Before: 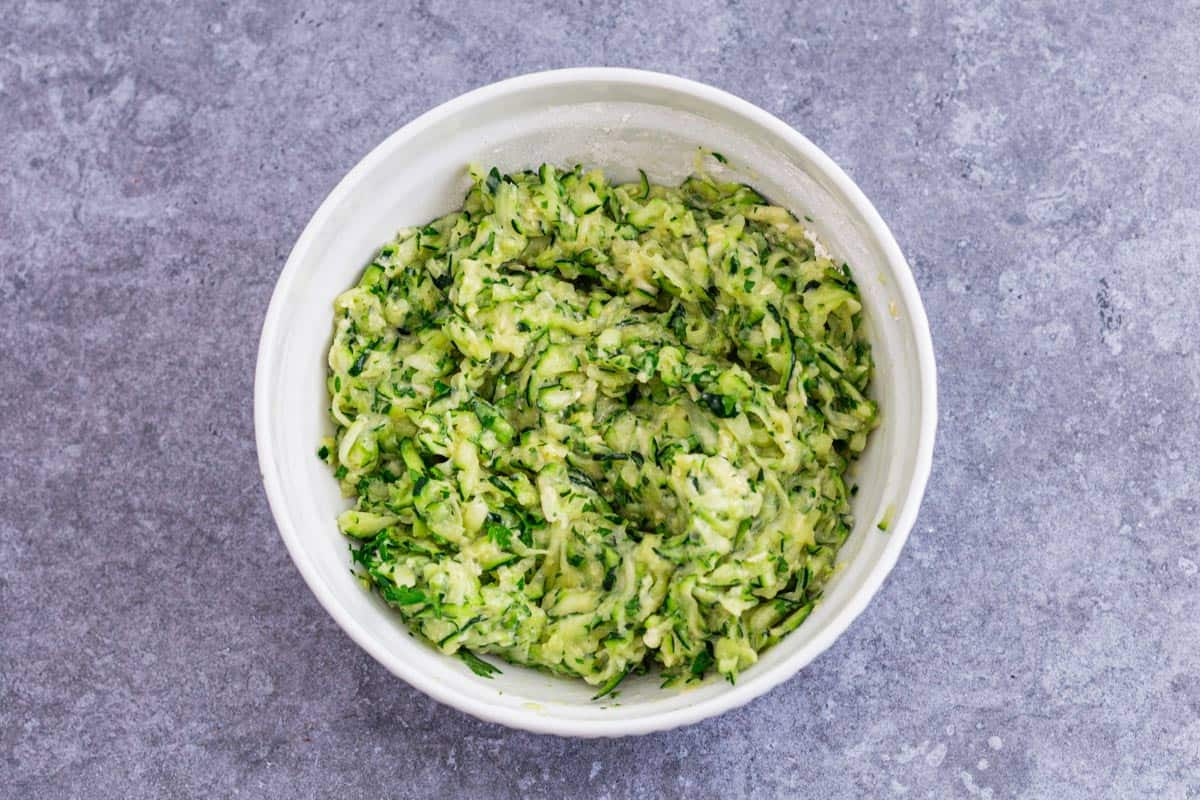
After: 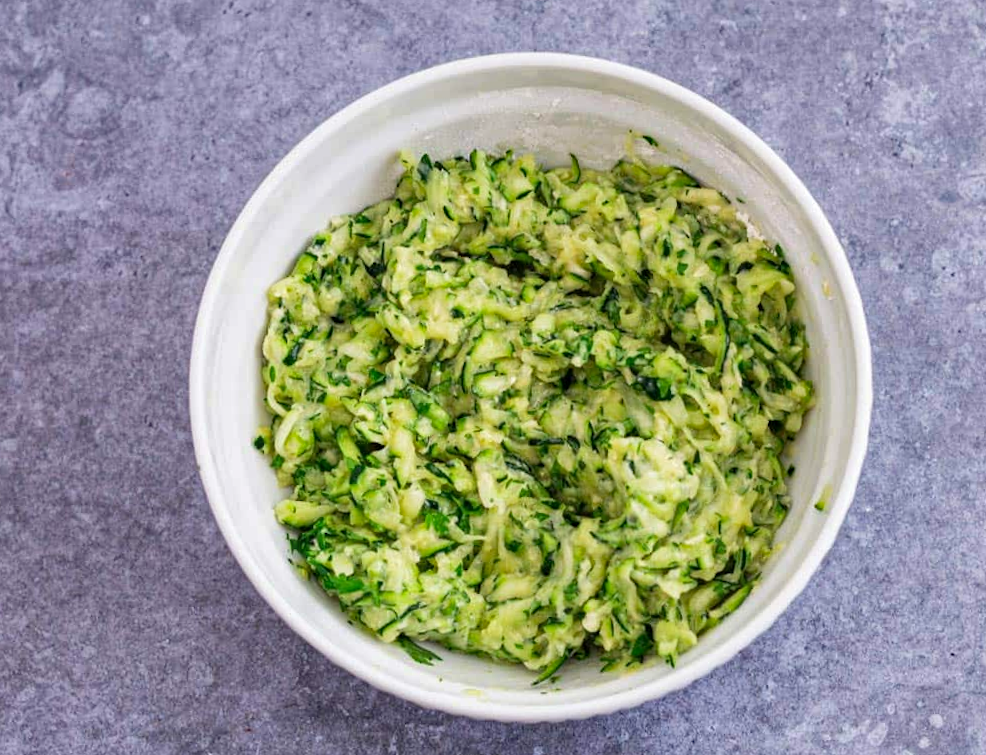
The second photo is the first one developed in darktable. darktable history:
crop and rotate: angle 1°, left 4.281%, top 0.642%, right 11.383%, bottom 2.486%
haze removal: compatibility mode true, adaptive false
